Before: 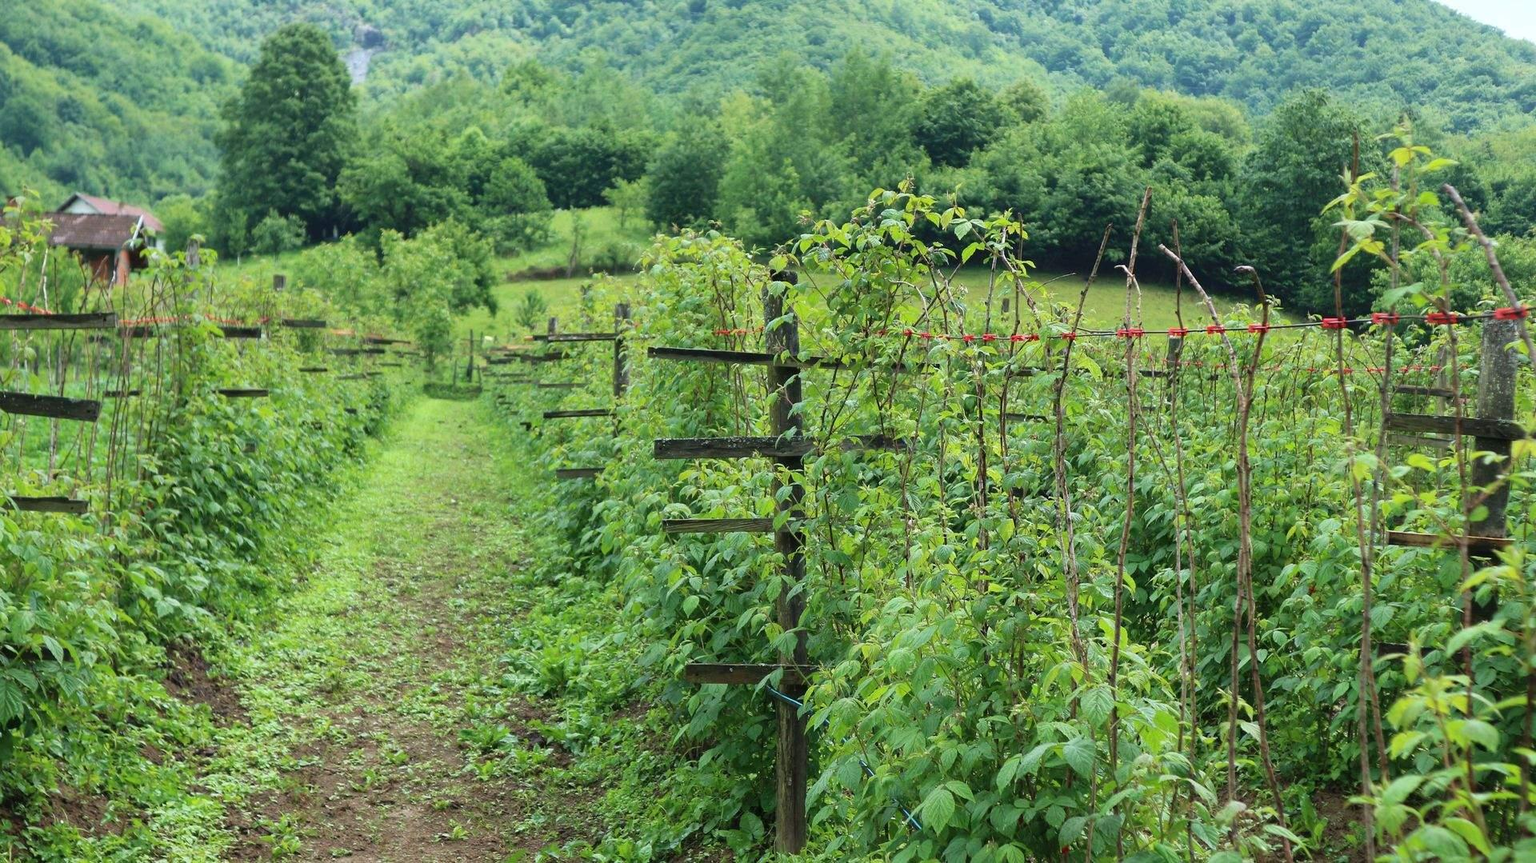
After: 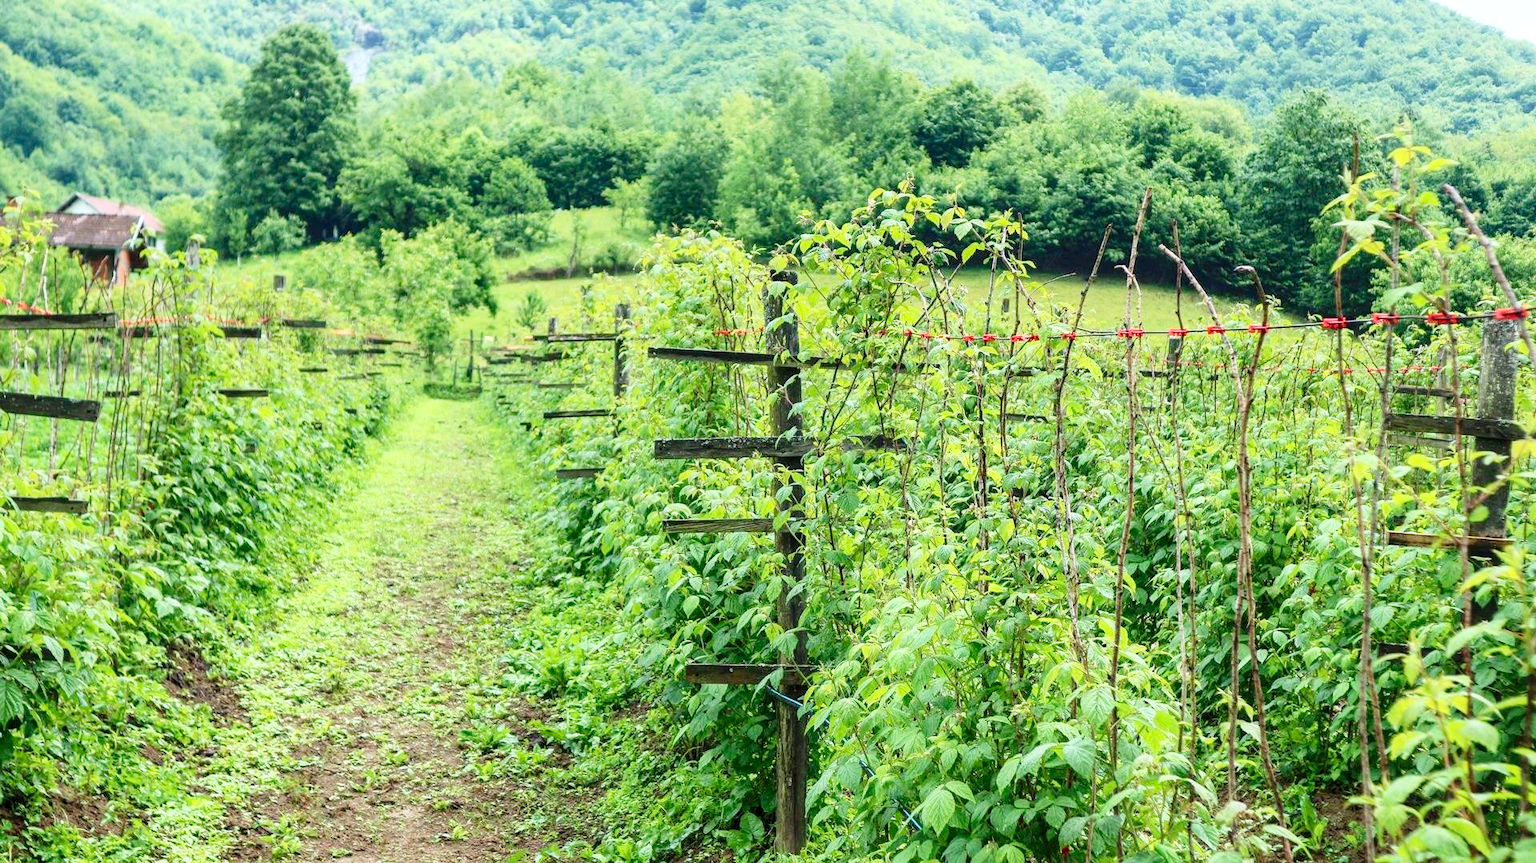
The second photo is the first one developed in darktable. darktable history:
local contrast: on, module defaults
contrast brightness saturation: contrast 0.197, brightness 0.165, saturation 0.22
tone curve: curves: ch0 [(0, 0) (0.004, 0.001) (0.133, 0.112) (0.325, 0.362) (0.832, 0.893) (1, 1)], preserve colors none
